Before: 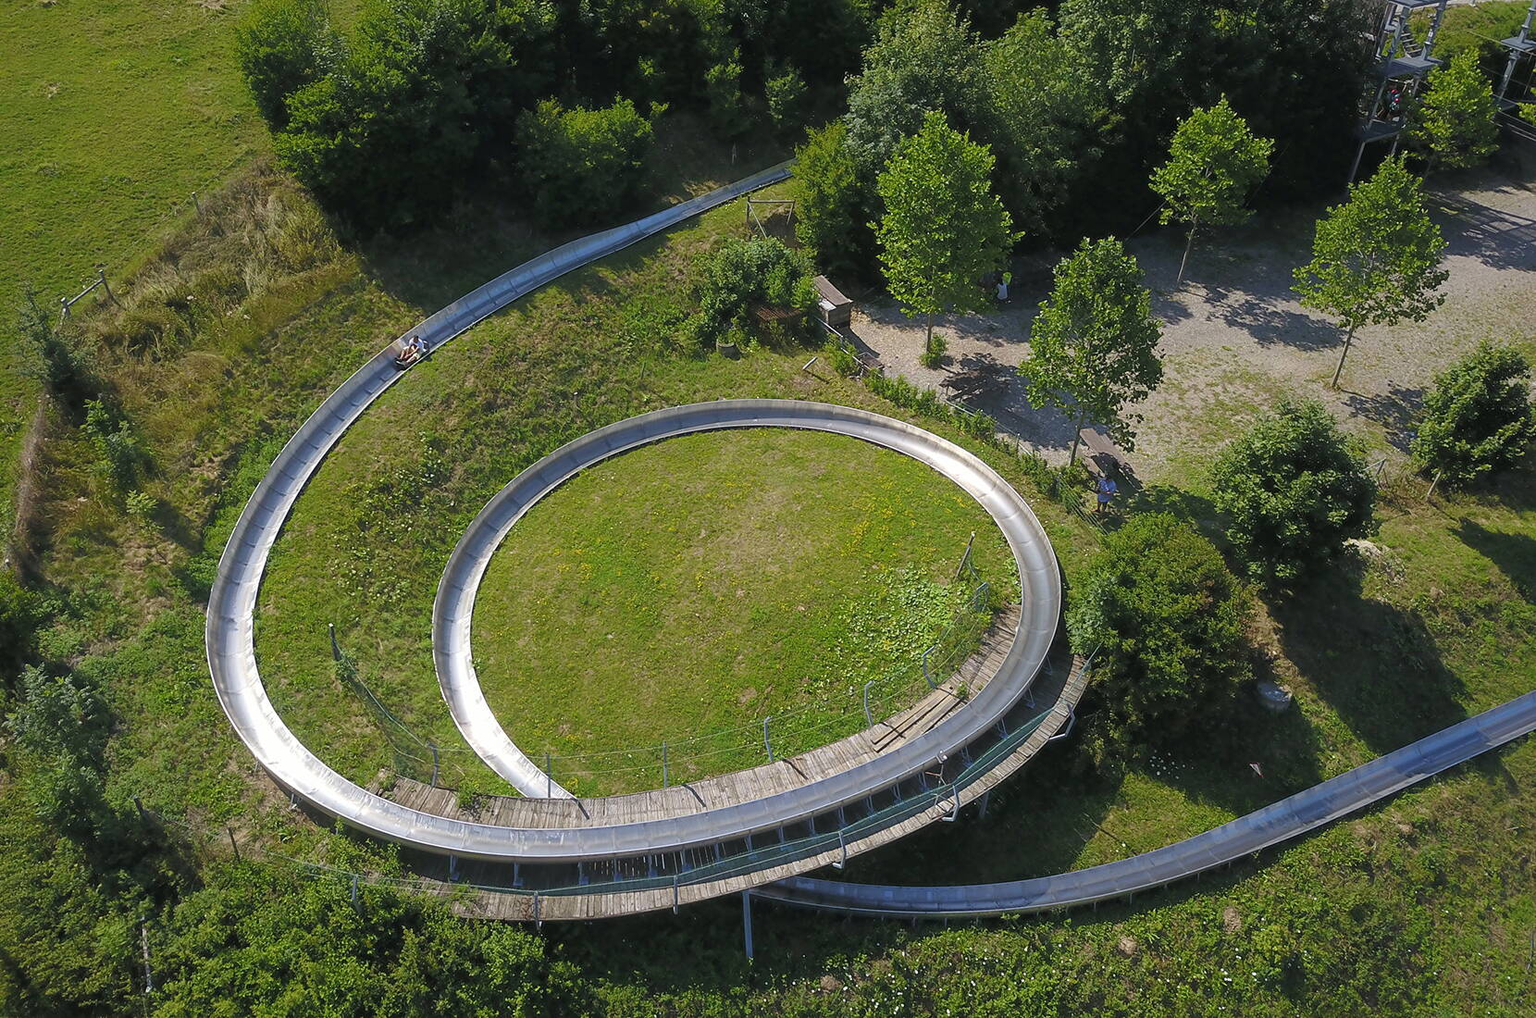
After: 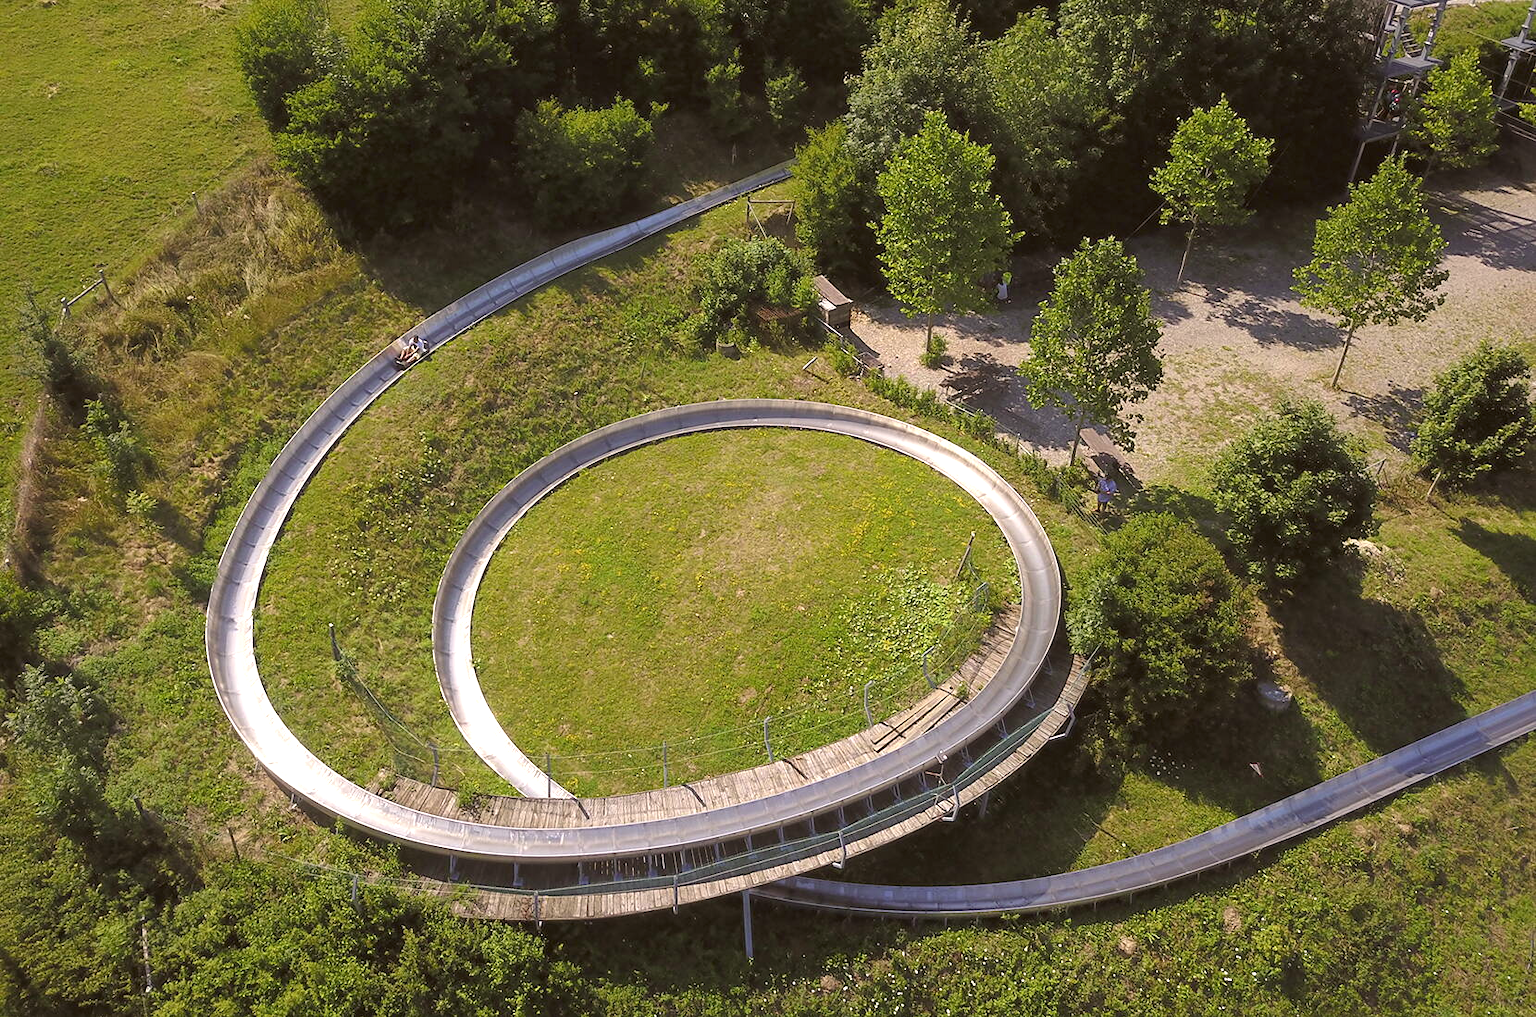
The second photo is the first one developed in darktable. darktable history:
white balance: emerald 1
color correction: highlights a* 6.27, highlights b* 8.19, shadows a* 5.94, shadows b* 7.23, saturation 0.9
exposure: black level correction 0, exposure 0.5 EV, compensate highlight preservation false
